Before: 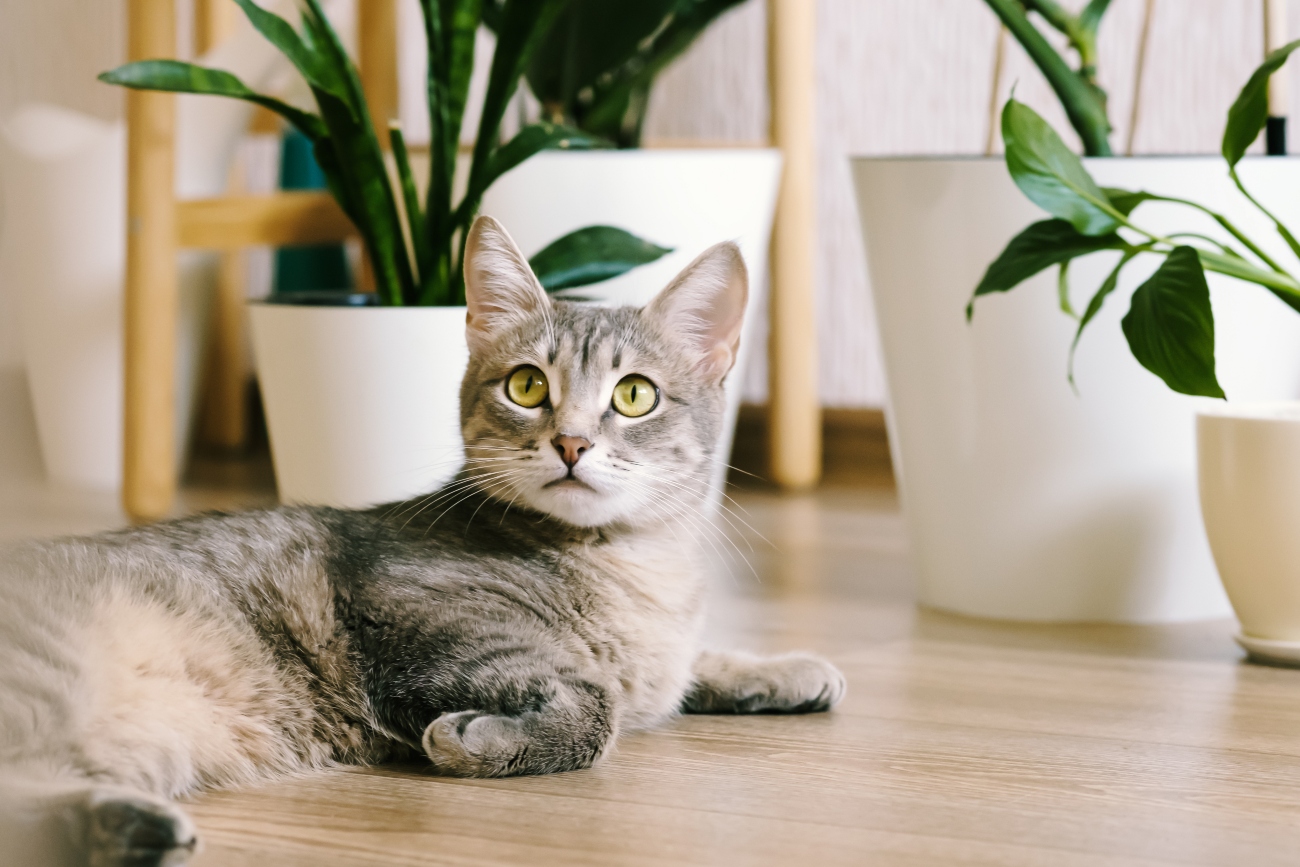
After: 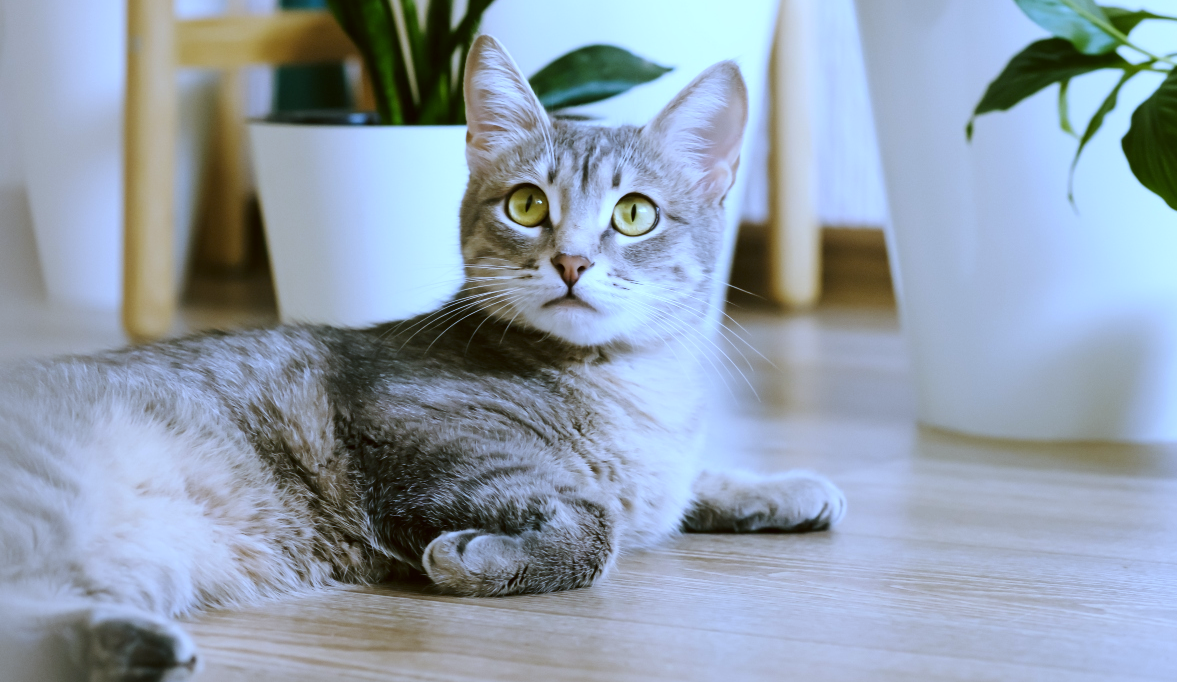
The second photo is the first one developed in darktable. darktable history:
color correction: highlights a* -3.28, highlights b* -6.24, shadows a* 3.1, shadows b* 5.19
white balance: red 0.871, blue 1.249
crop: top 20.916%, right 9.437%, bottom 0.316%
